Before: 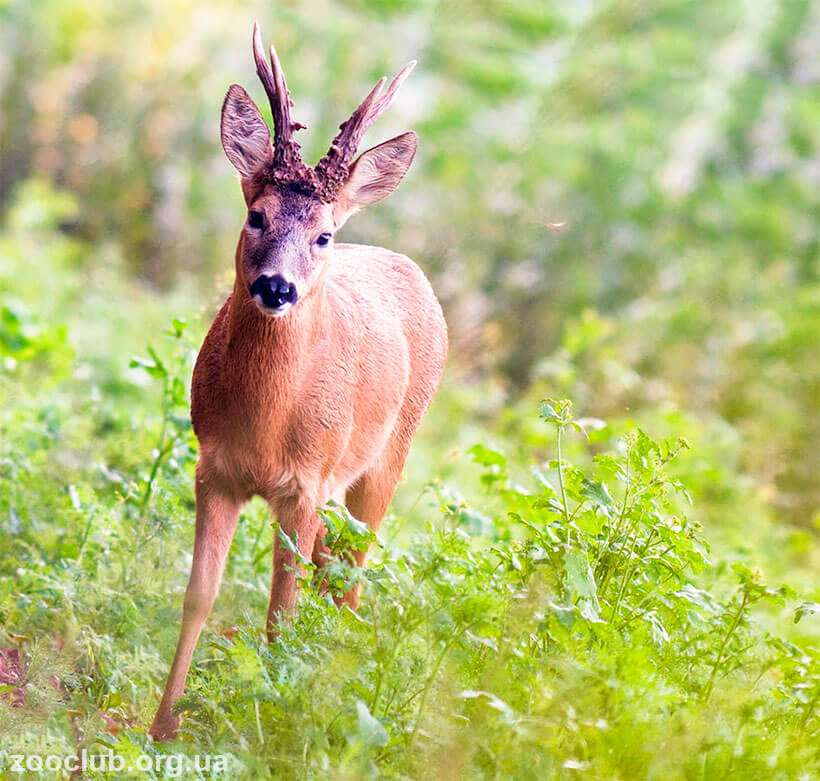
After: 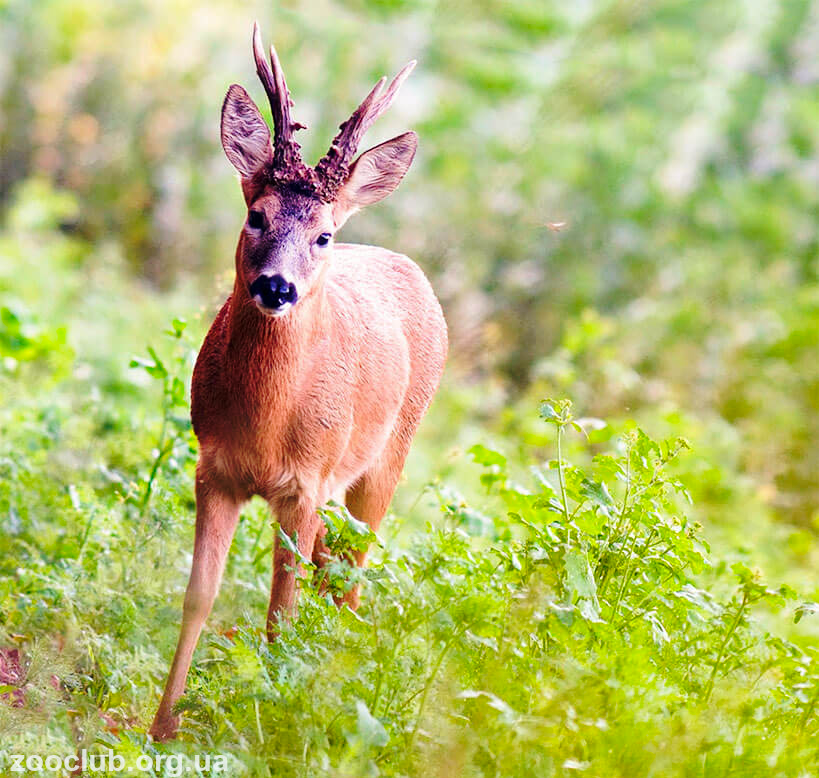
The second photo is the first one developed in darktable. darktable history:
crop: top 0.05%, bottom 0.098%
base curve: curves: ch0 [(0, 0) (0.073, 0.04) (0.157, 0.139) (0.492, 0.492) (0.758, 0.758) (1, 1)], preserve colors none
